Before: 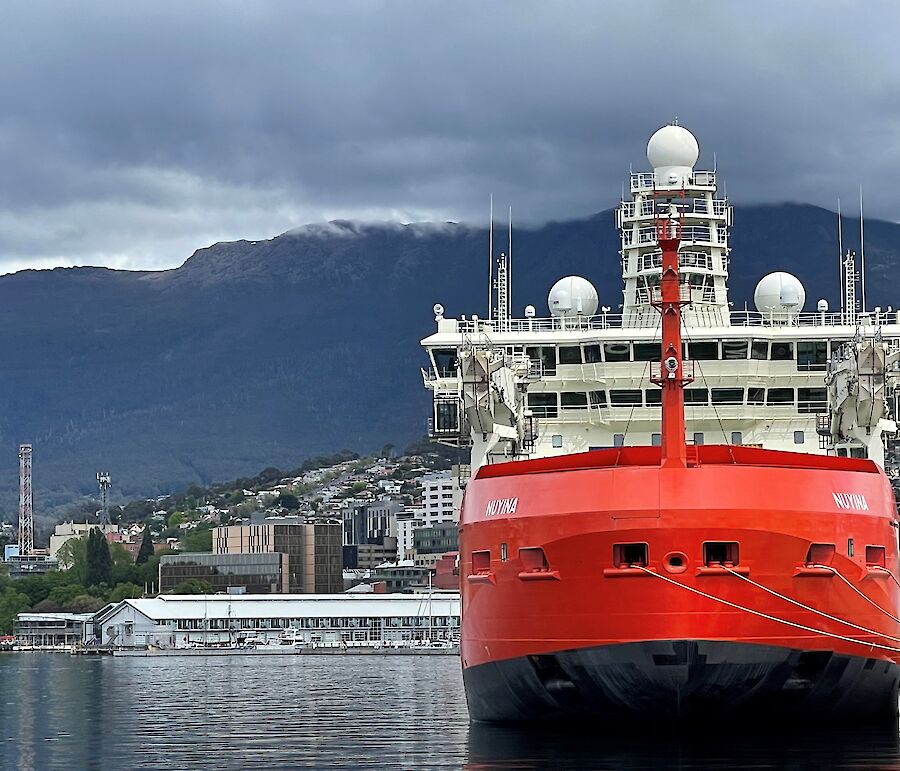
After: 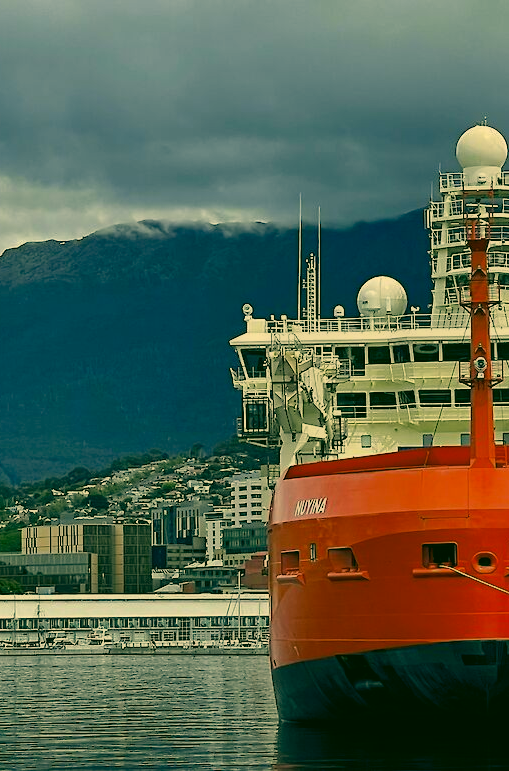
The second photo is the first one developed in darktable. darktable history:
crop: left 21.257%, right 22.172%
haze removal: compatibility mode true, adaptive false
exposure: exposure -0.49 EV, compensate exposure bias true, compensate highlight preservation false
color correction: highlights a* 5.64, highlights b* 33.38, shadows a* -25.6, shadows b* 3.91
contrast brightness saturation: contrast 0.038, saturation 0.158
